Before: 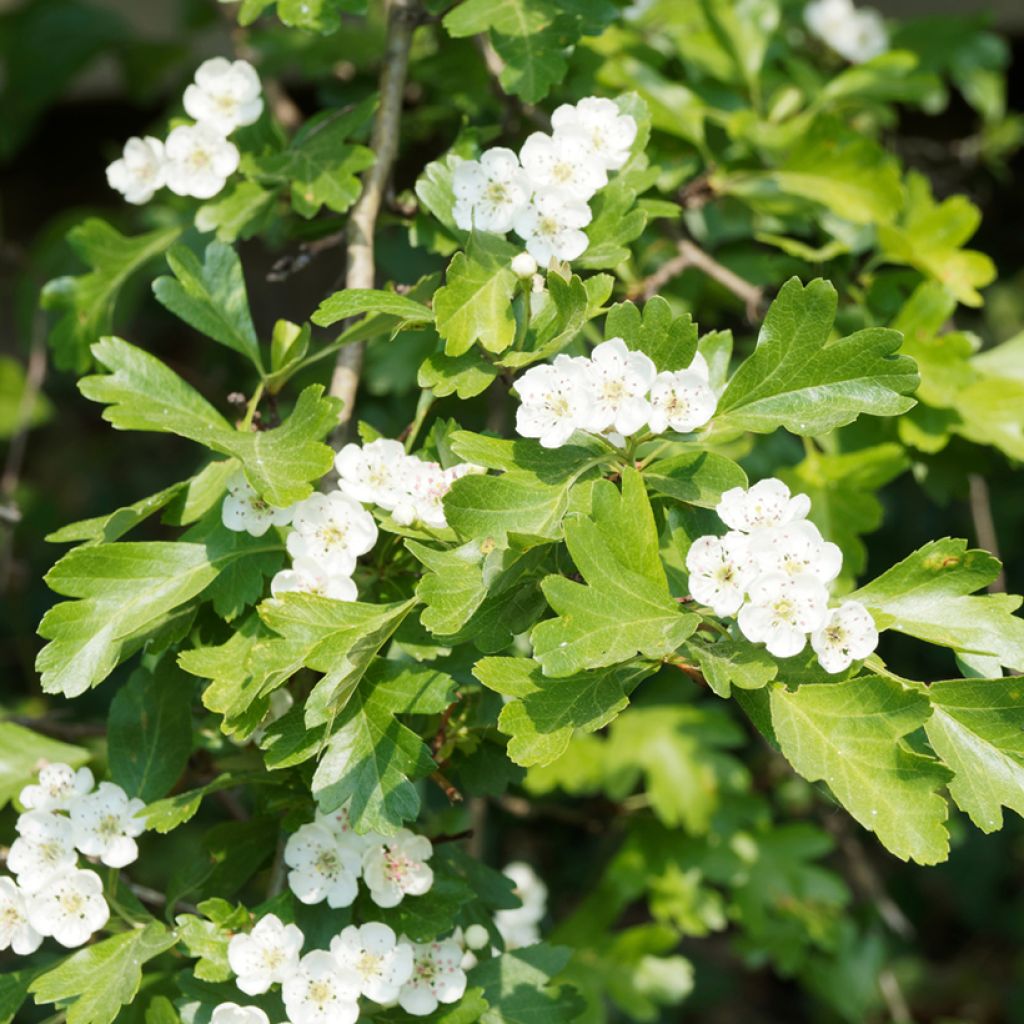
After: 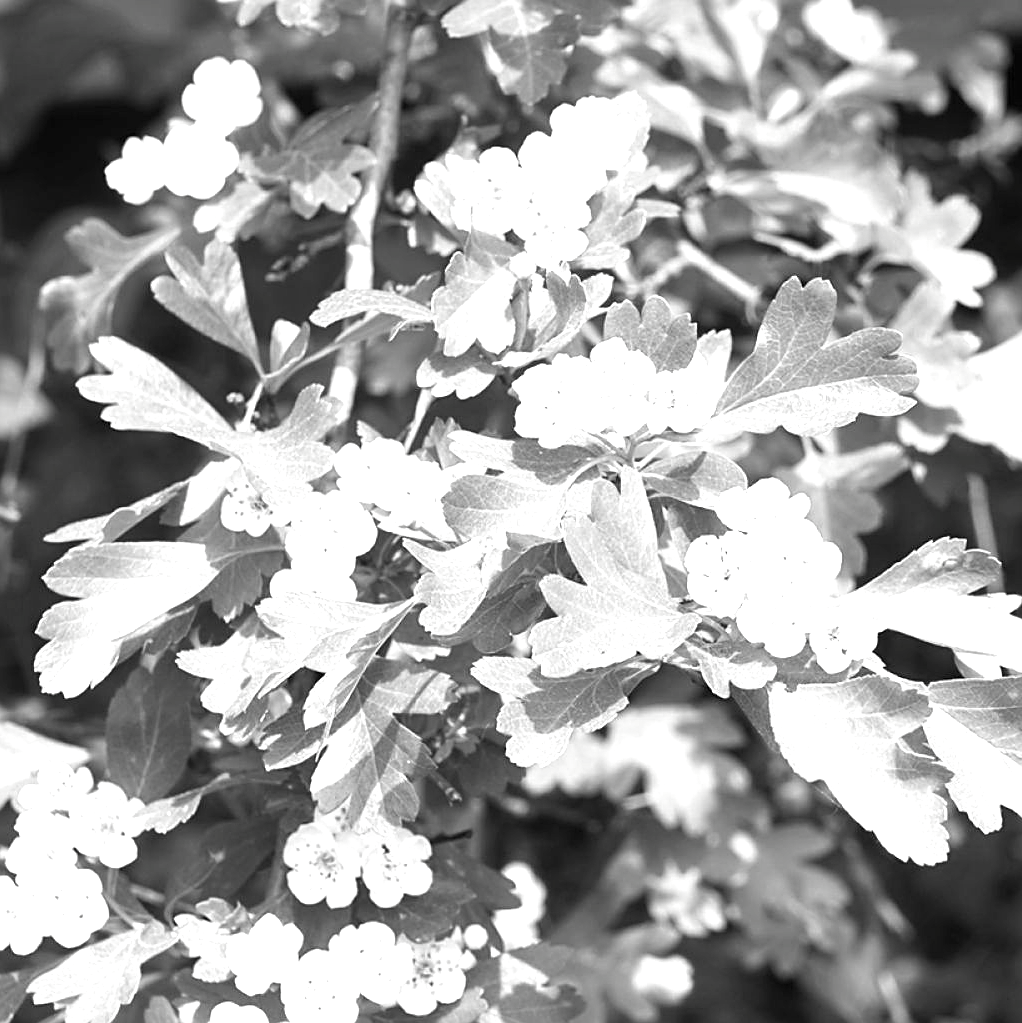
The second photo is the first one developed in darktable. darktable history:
contrast brightness saturation: saturation -0.998
crop and rotate: left 0.191%, bottom 0.013%
exposure: black level correction 0, exposure 1.105 EV, compensate highlight preservation false
sharpen: on, module defaults
velvia: strength 36.97%
